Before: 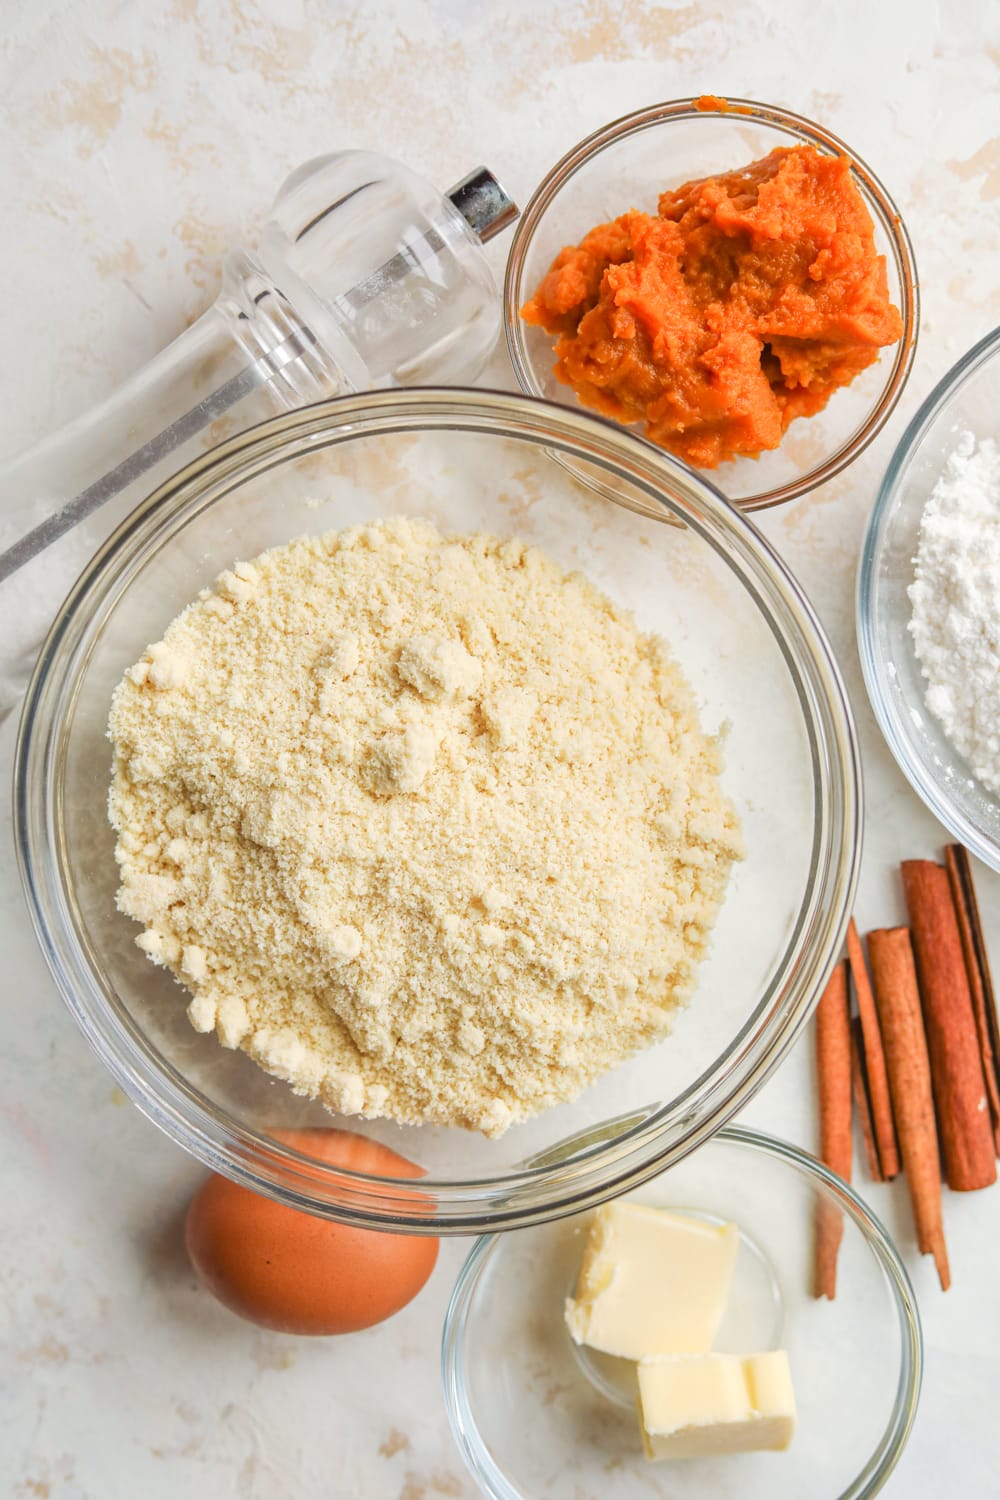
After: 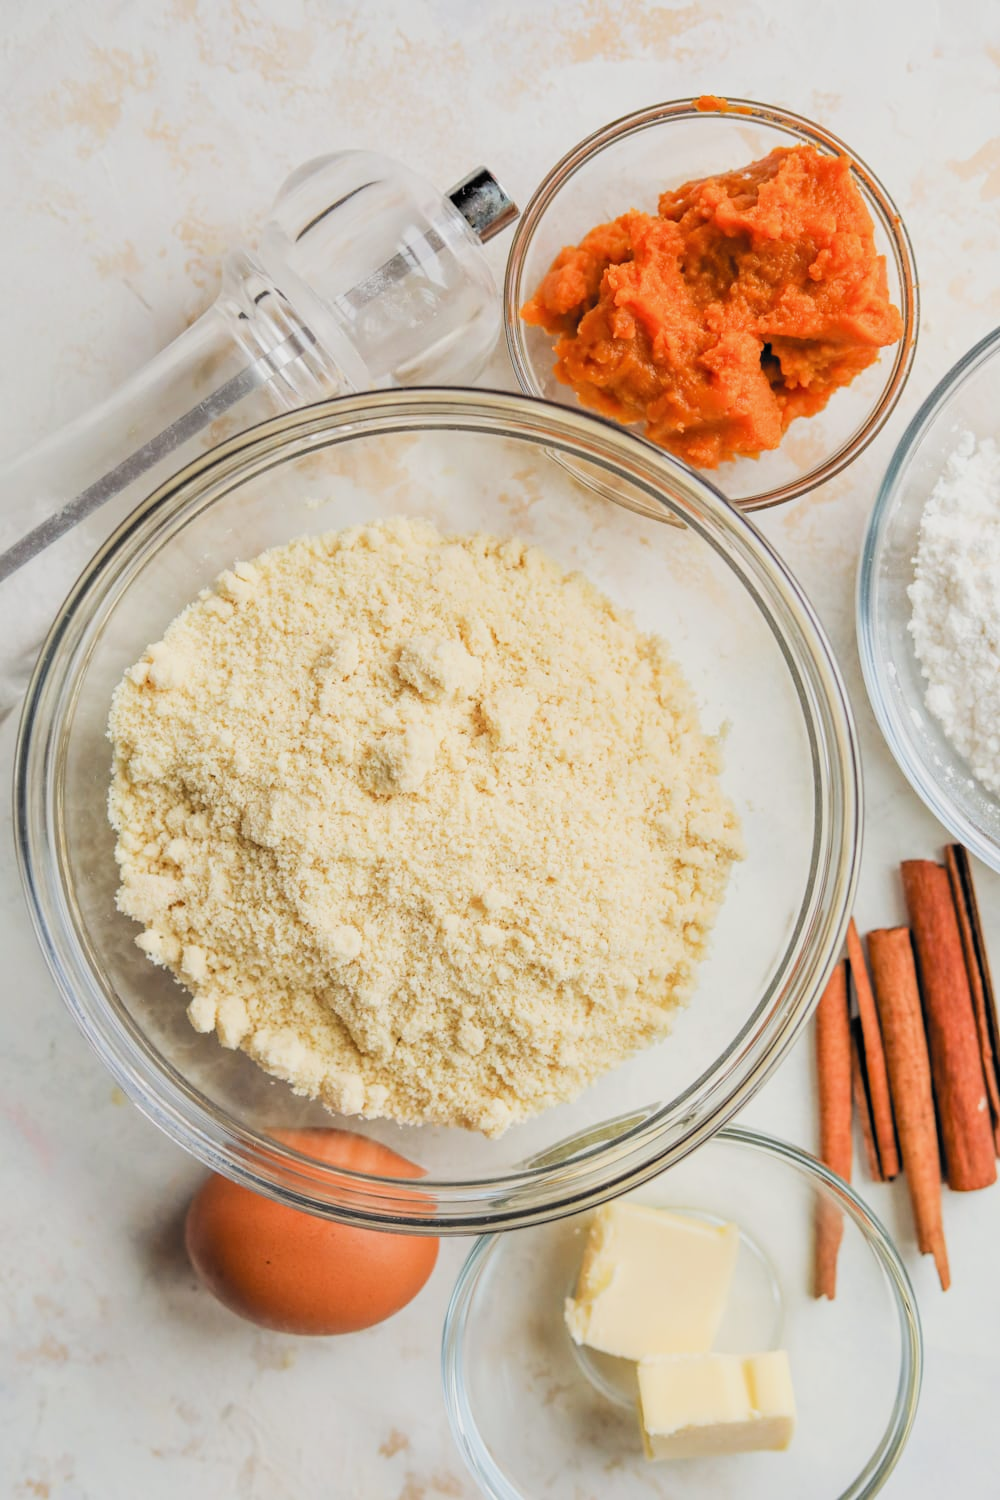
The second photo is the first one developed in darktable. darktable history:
filmic rgb: black relative exposure -5.13 EV, white relative exposure 3.55 EV, hardness 3.17, contrast 1.194, highlights saturation mix -49.95%, color science v6 (2022)
